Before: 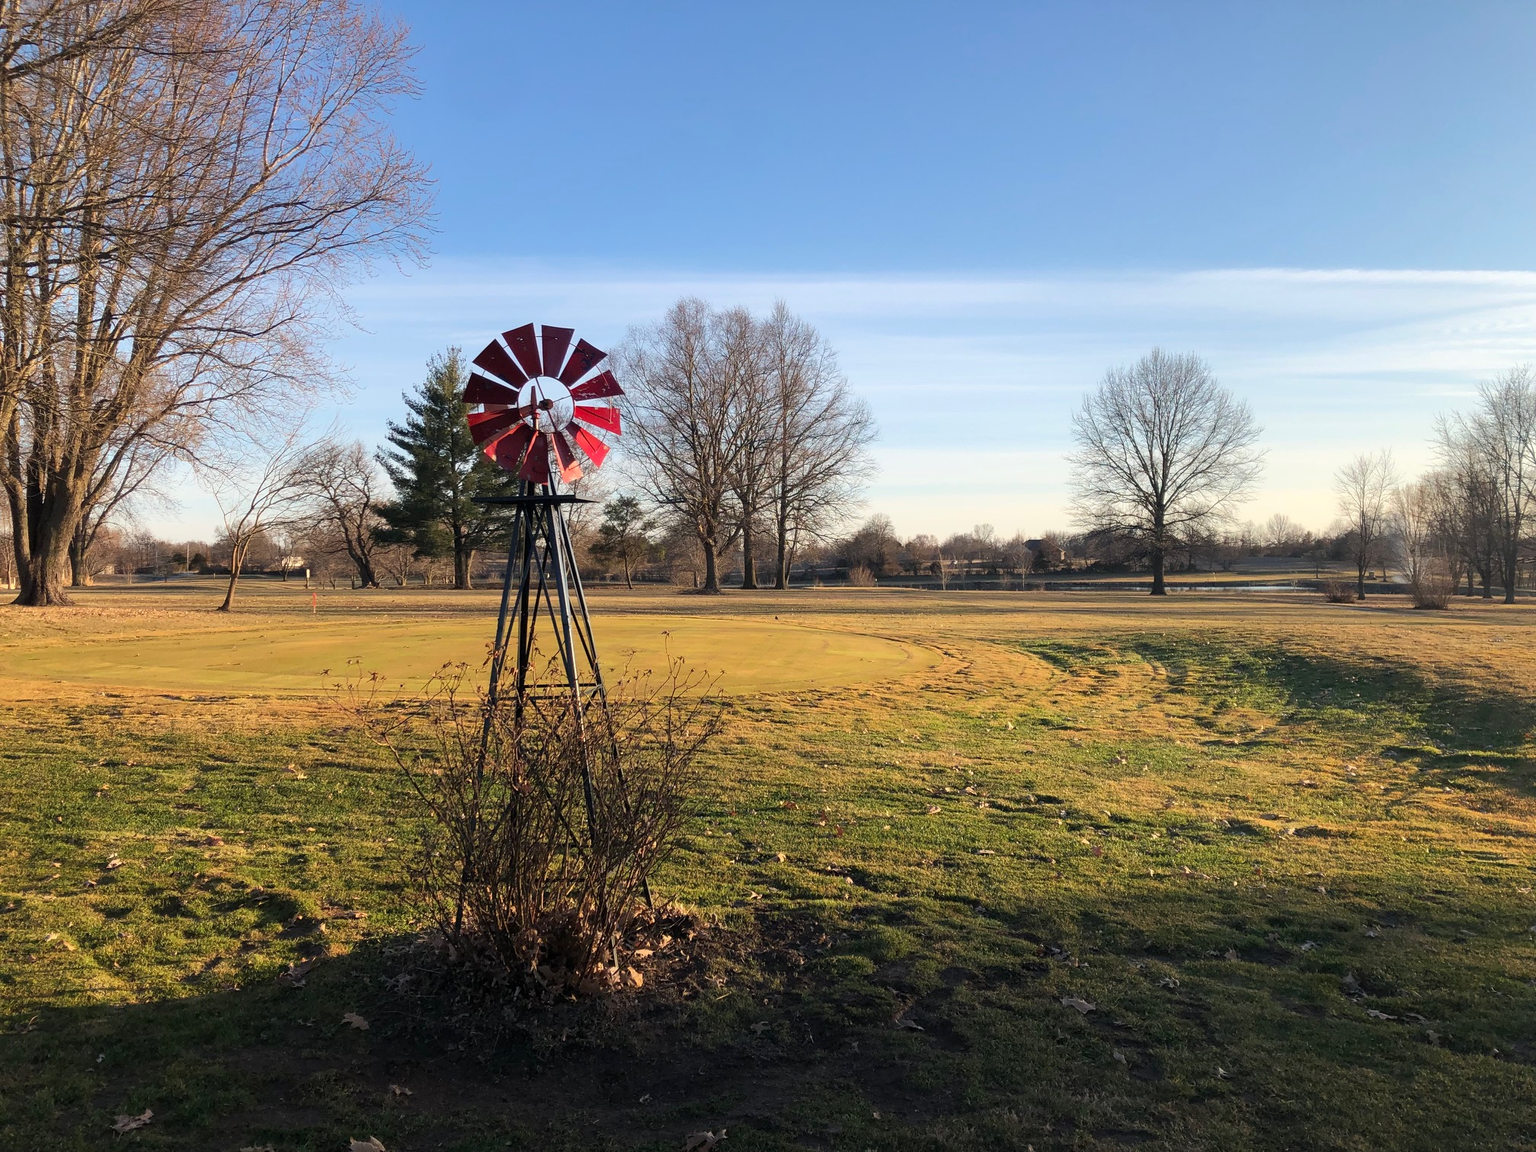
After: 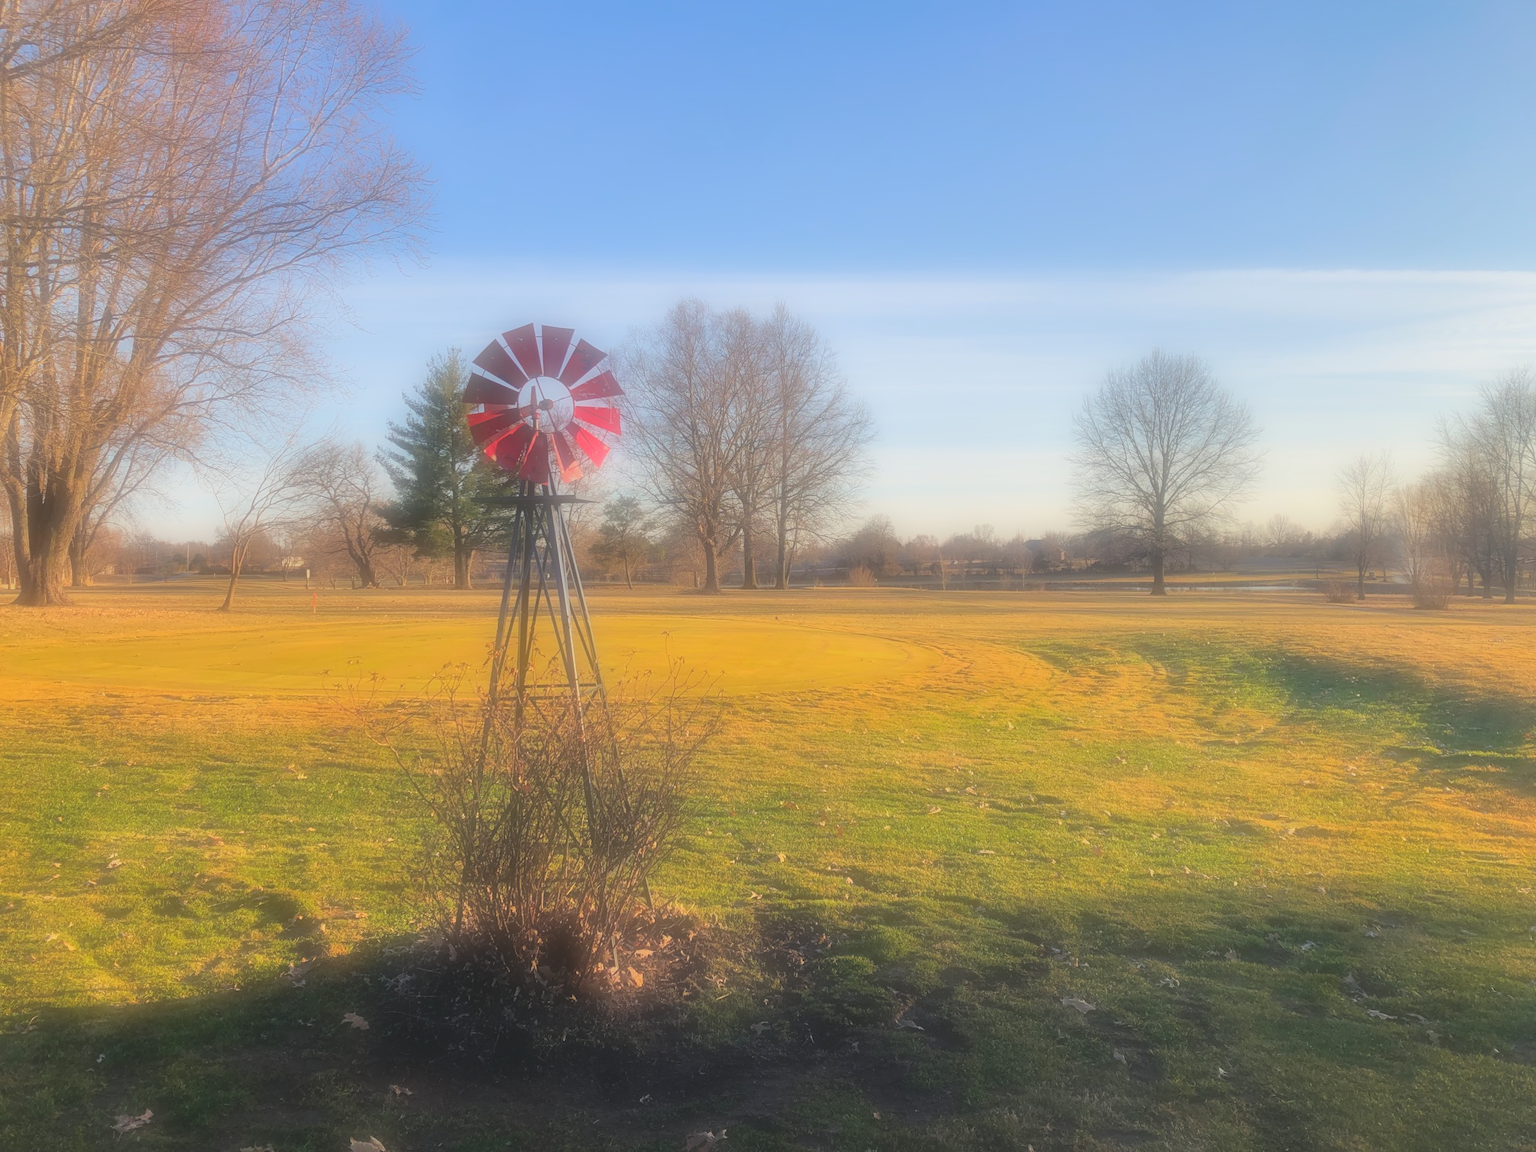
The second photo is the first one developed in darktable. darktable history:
contrast brightness saturation: contrast -0.19, saturation 0.19
tone equalizer: -7 EV 0.15 EV, -6 EV 0.6 EV, -5 EV 1.15 EV, -4 EV 1.33 EV, -3 EV 1.15 EV, -2 EV 0.6 EV, -1 EV 0.15 EV, mask exposure compensation -0.5 EV
soften: on, module defaults
